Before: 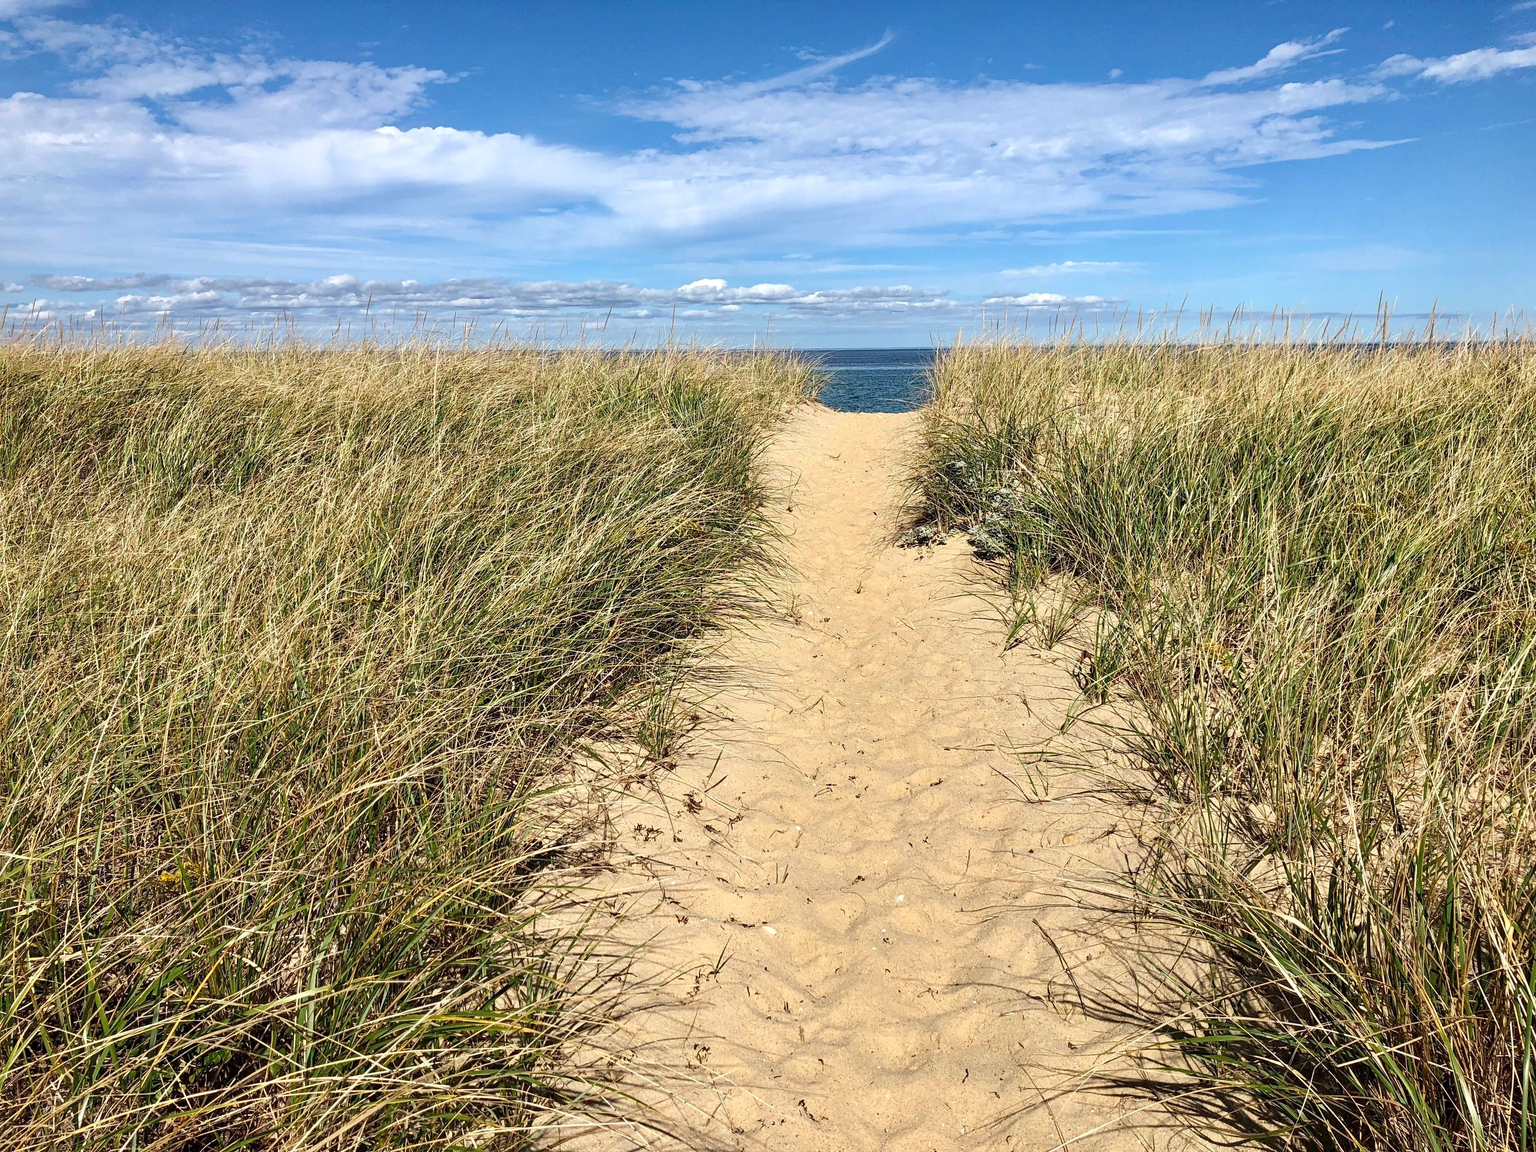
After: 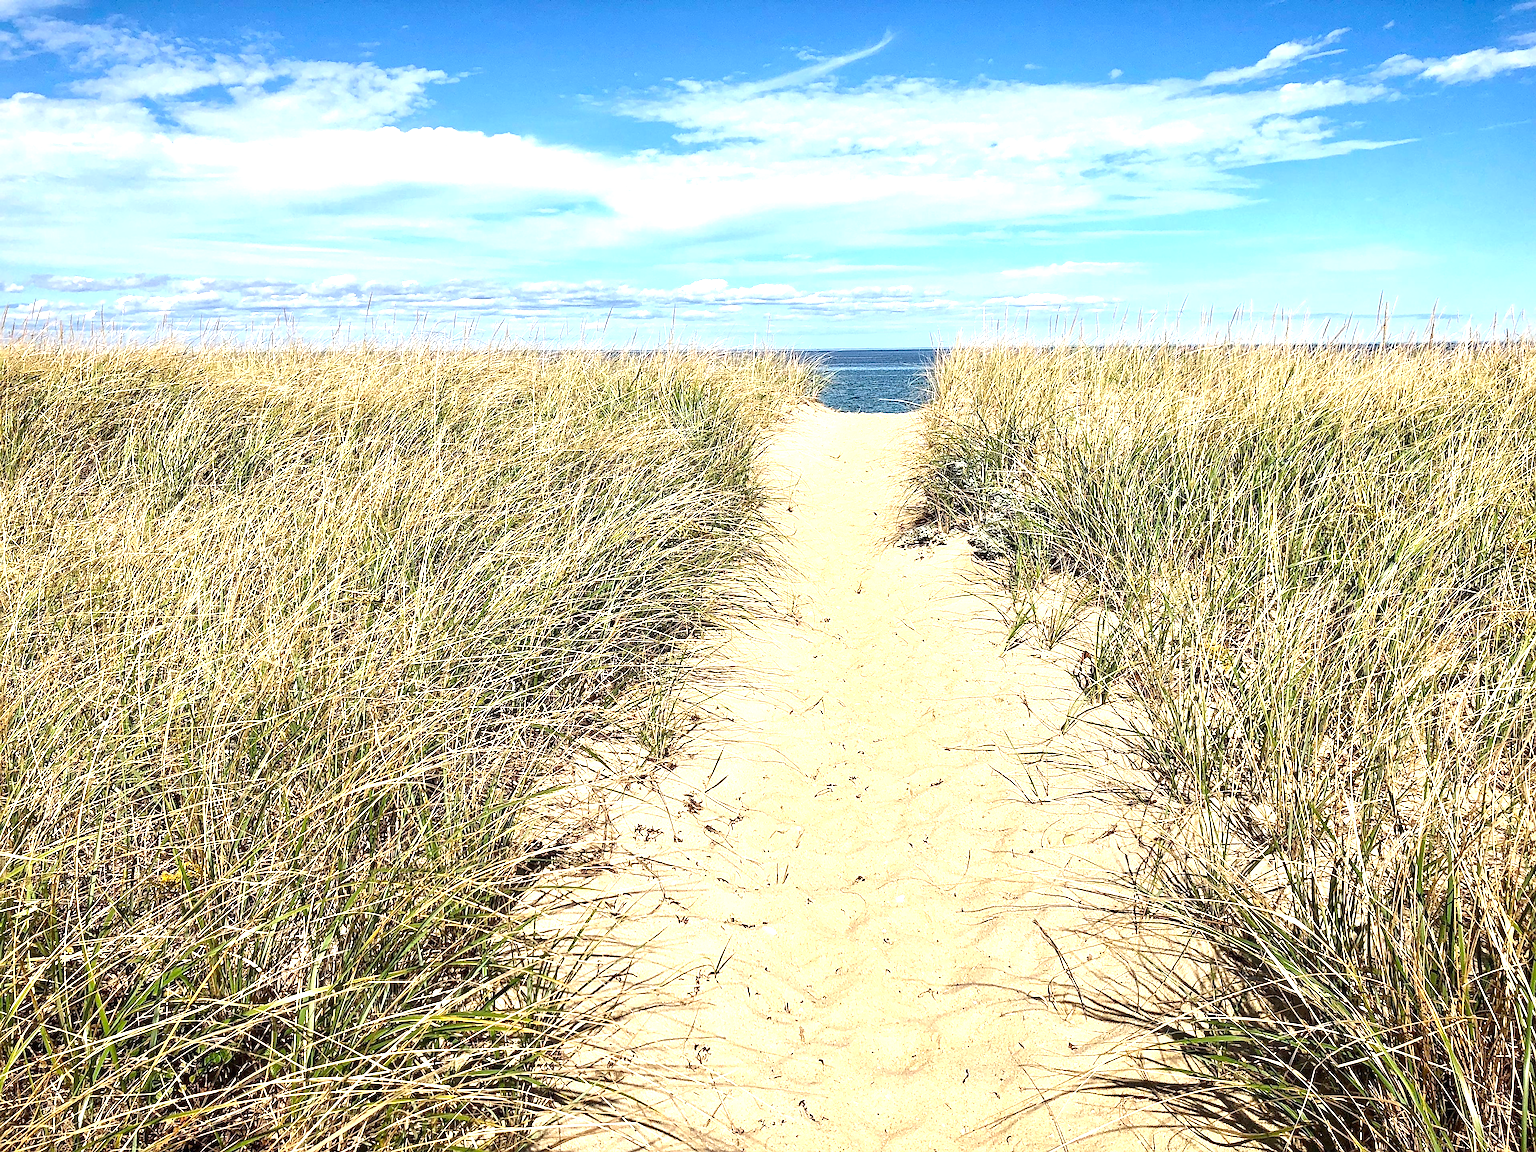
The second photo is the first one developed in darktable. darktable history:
exposure: black level correction 0, exposure 1 EV, compensate highlight preservation false
sharpen: amount 0.496
vignetting: fall-off start 99.38%, brightness -0.241, saturation 0.133, width/height ratio 1.32
